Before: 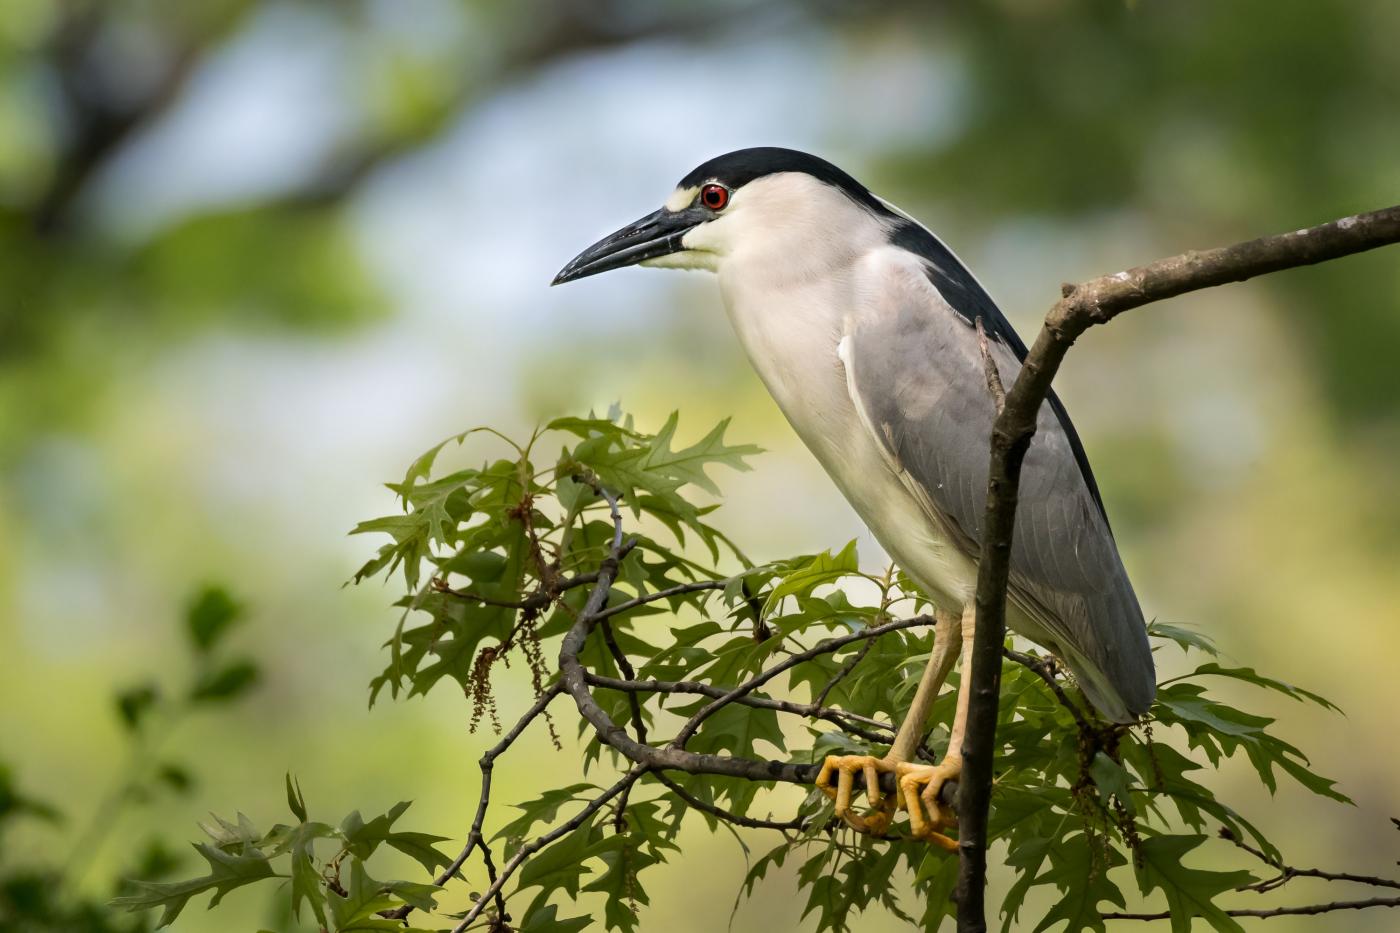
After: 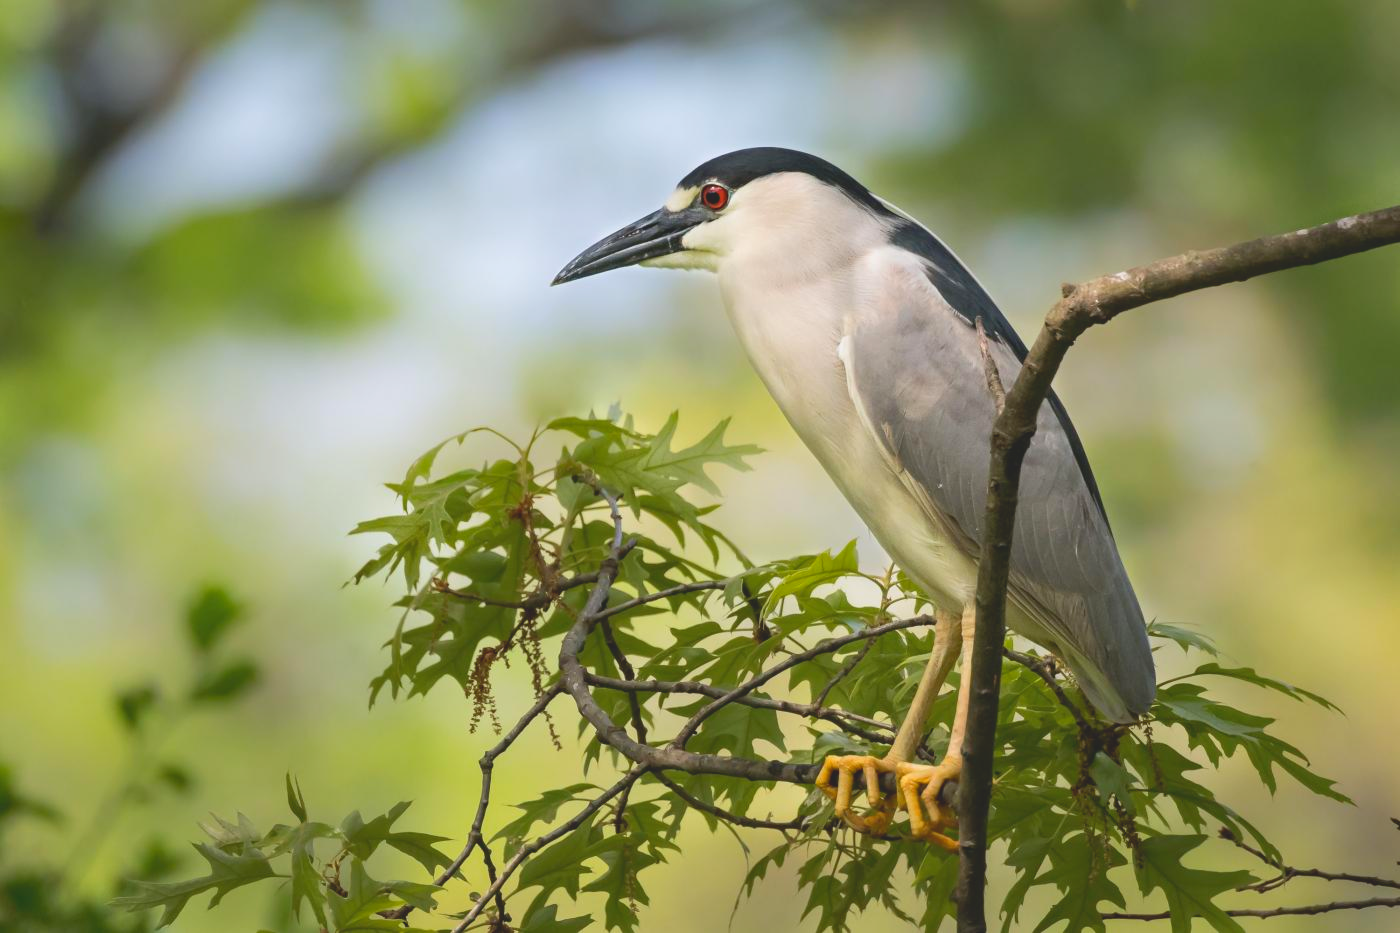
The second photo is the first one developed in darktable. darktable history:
contrast brightness saturation: contrast -0.28
exposure: black level correction 0.001, exposure 0.5 EV, compensate exposure bias true, compensate highlight preservation false
